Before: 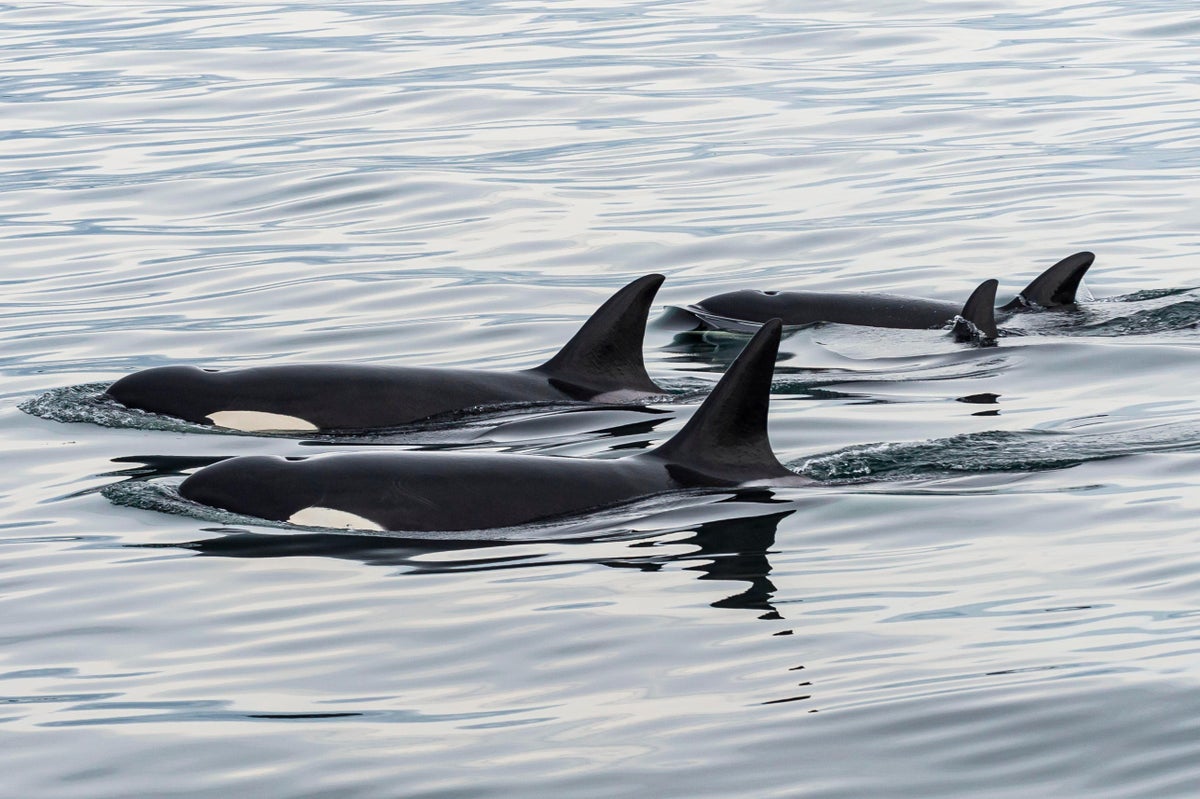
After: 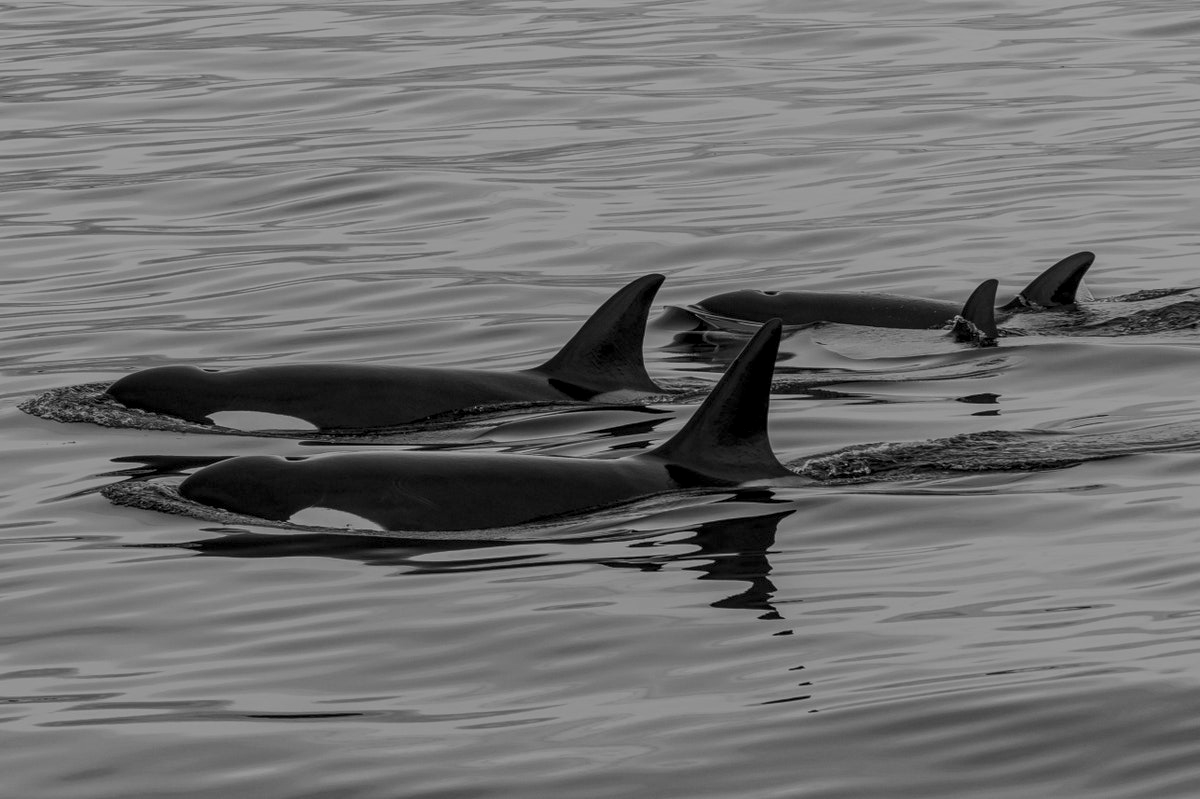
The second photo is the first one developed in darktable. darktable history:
exposure: exposure 0.781 EV, compensate highlight preservation false
colorize: hue 194.4°, saturation 29%, source mix 61.75%, lightness 3.98%, version 1
monochrome: on, module defaults
local contrast: on, module defaults
